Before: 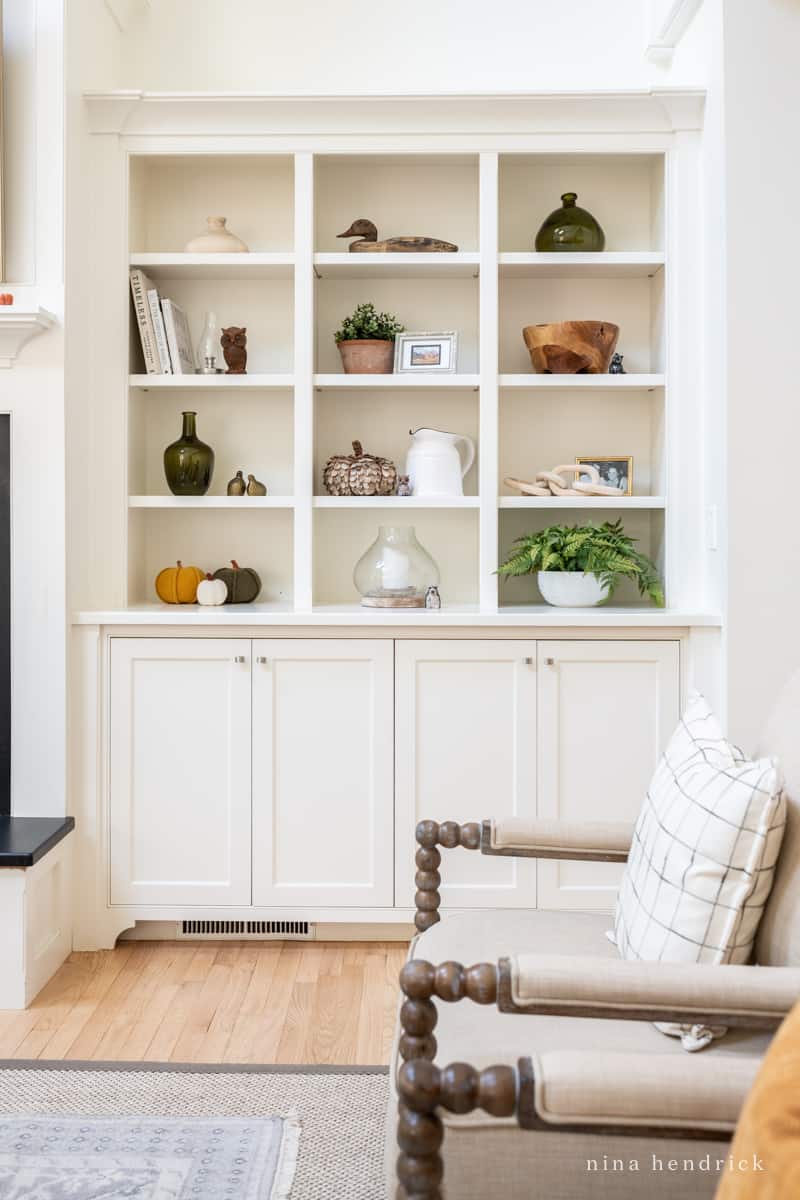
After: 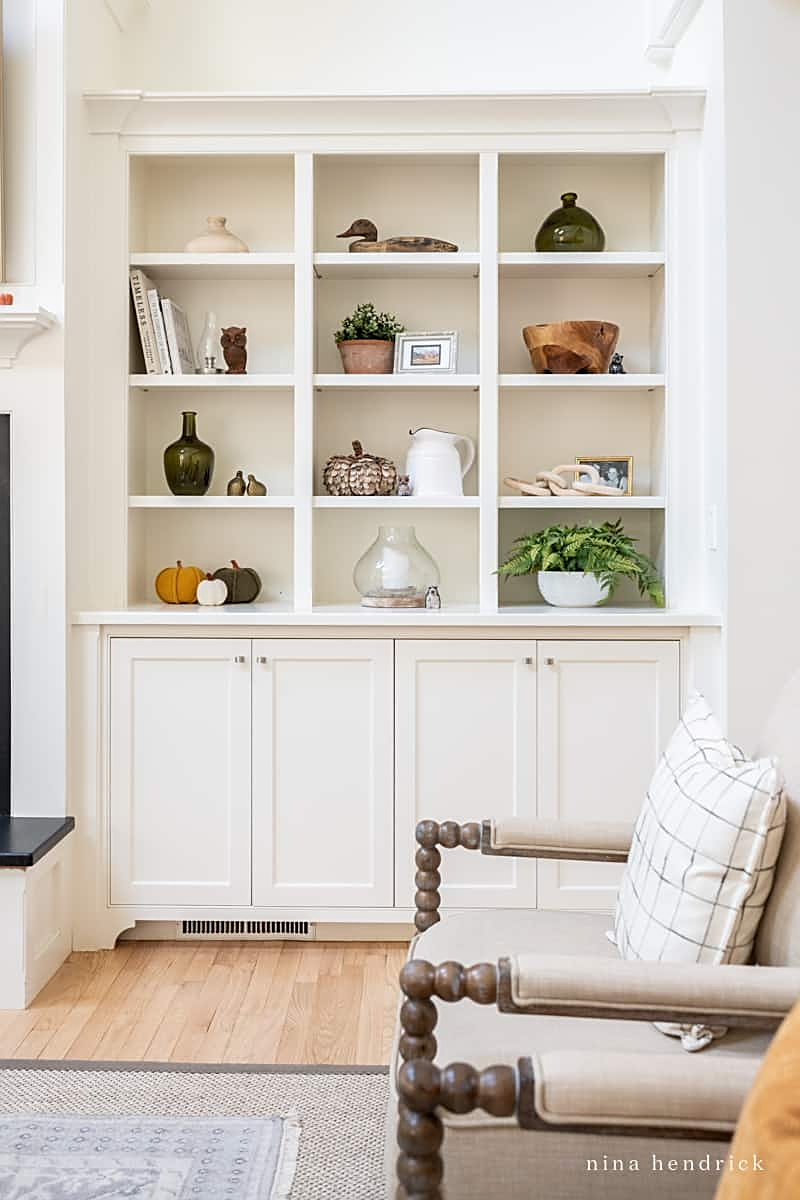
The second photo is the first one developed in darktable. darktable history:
exposure: exposure -0.012 EV, compensate highlight preservation false
sharpen: on, module defaults
